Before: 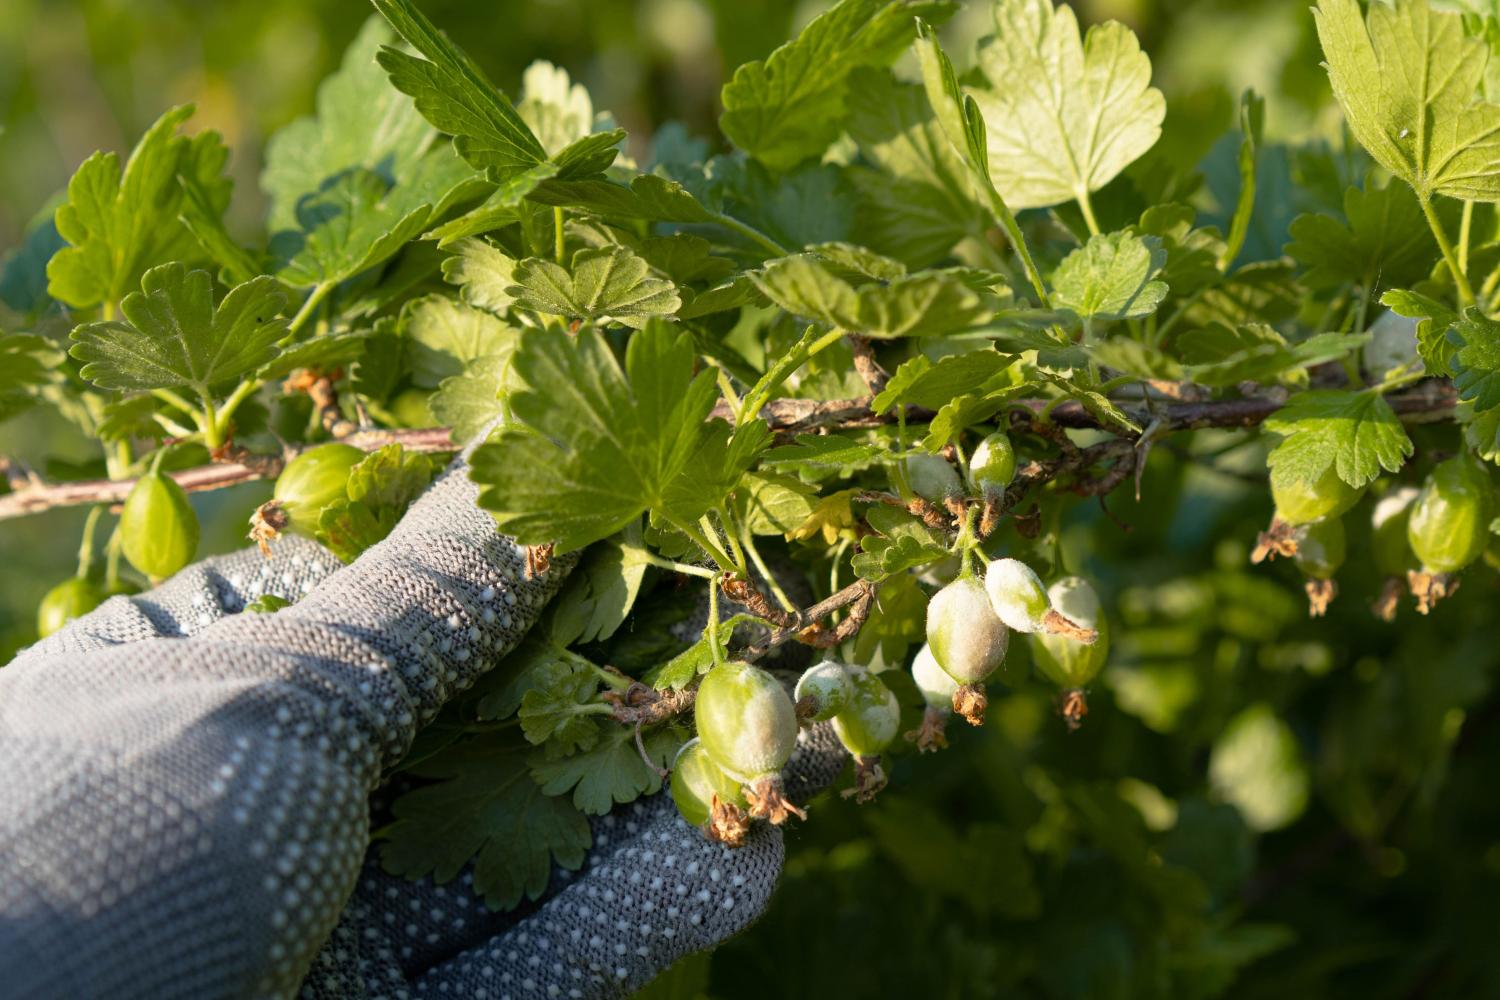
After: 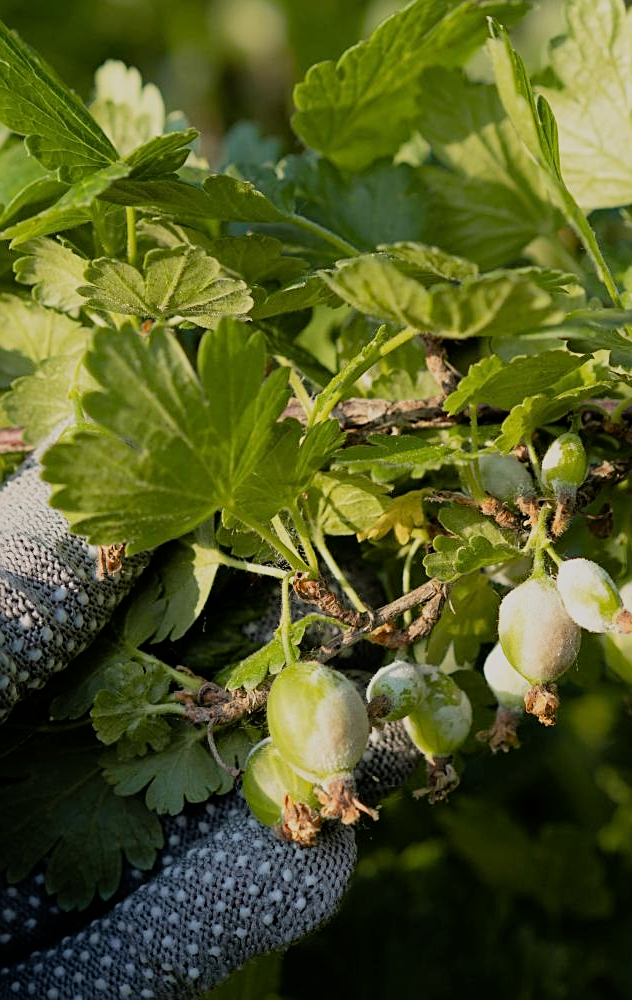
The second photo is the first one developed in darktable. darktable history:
sharpen: on, module defaults
crop: left 28.583%, right 29.231%
filmic rgb: black relative exposure -7.65 EV, white relative exposure 4.56 EV, hardness 3.61
